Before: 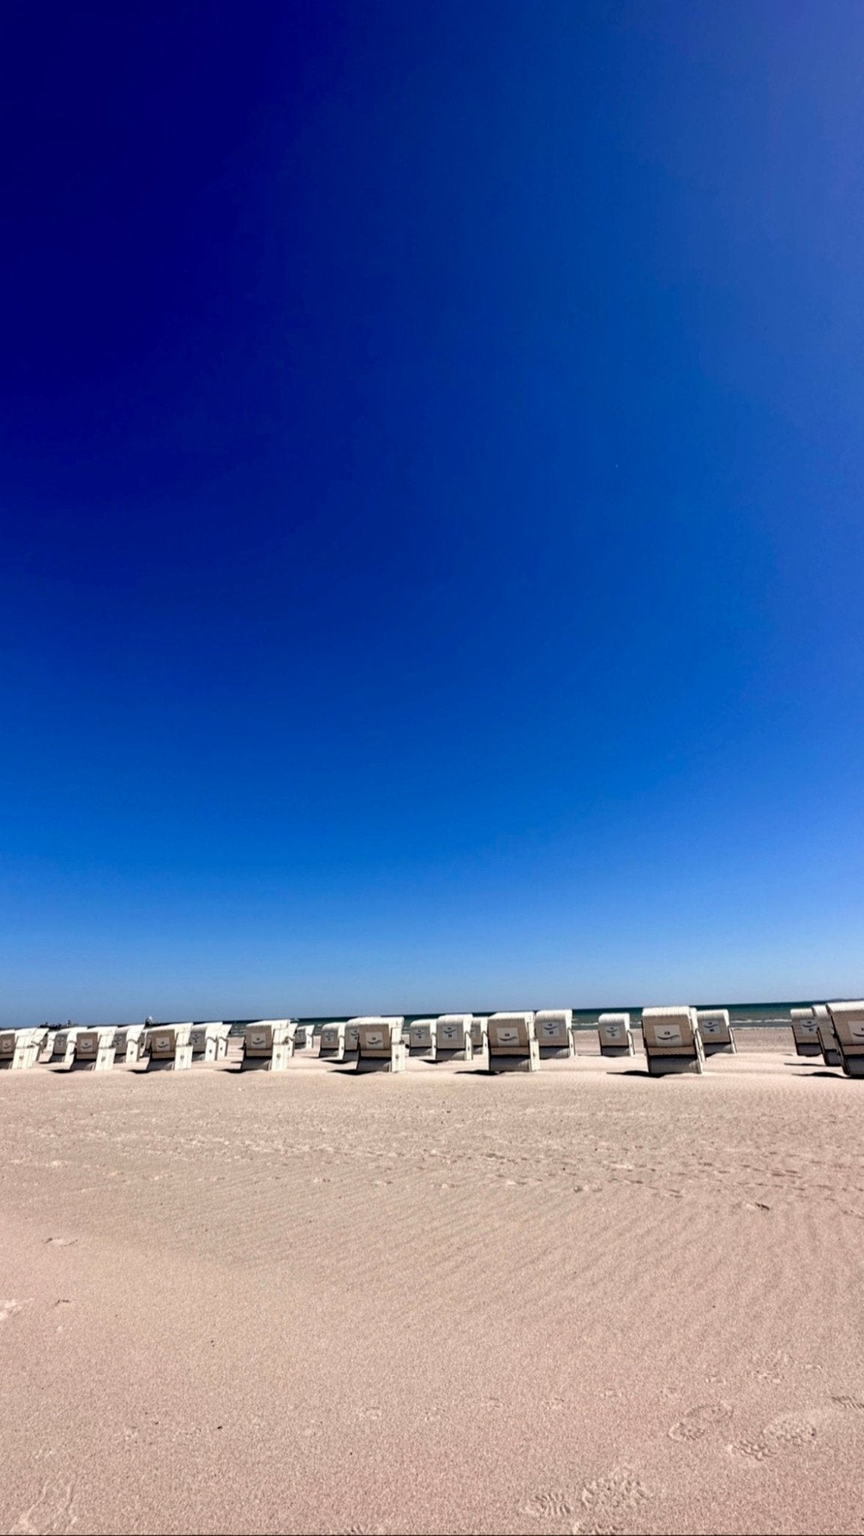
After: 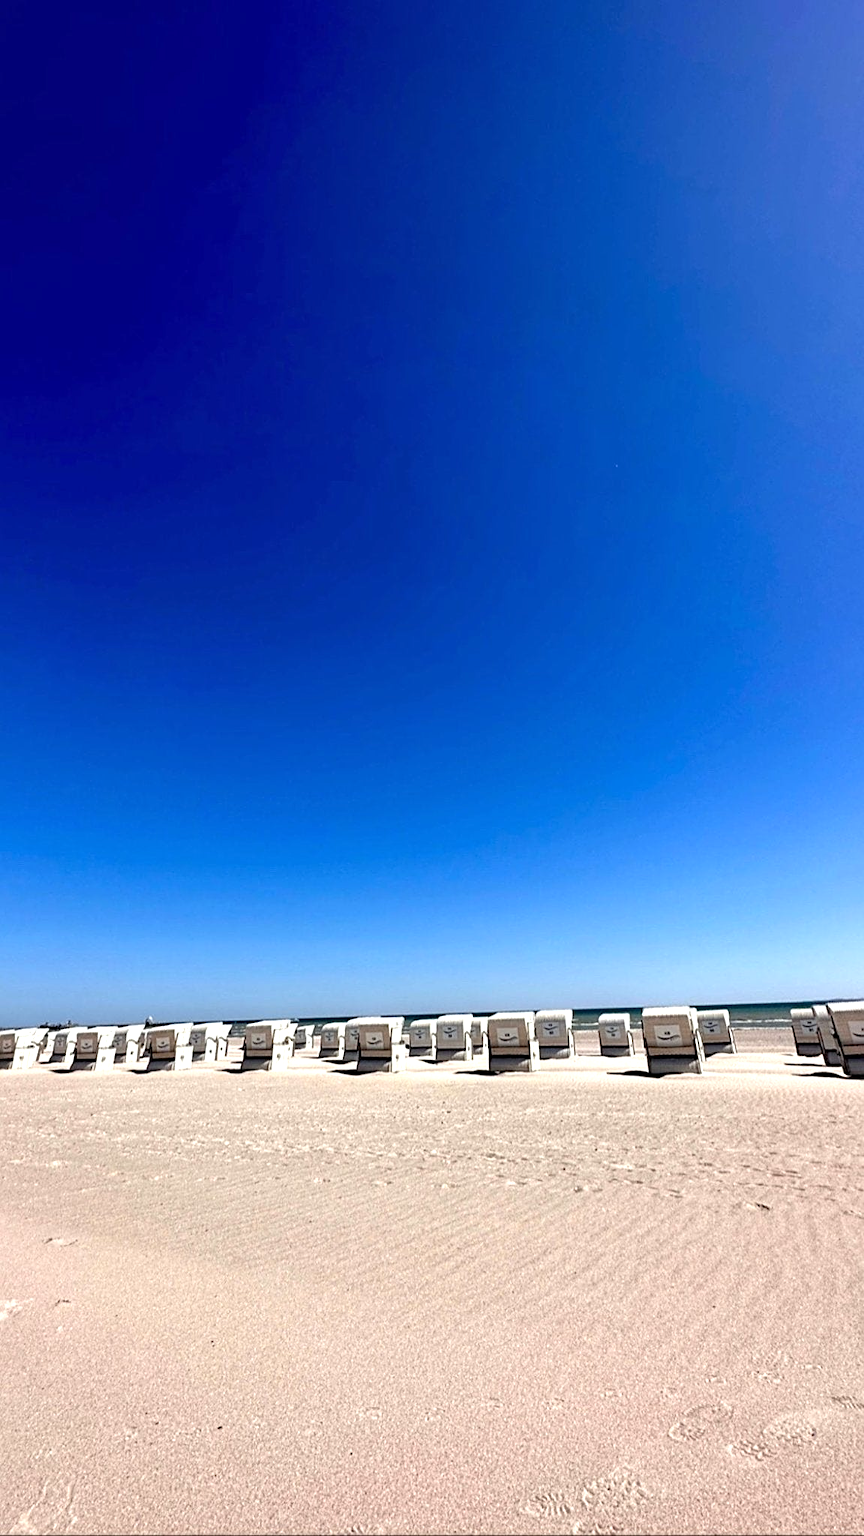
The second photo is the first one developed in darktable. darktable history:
exposure: black level correction 0, exposure 0.5 EV, compensate highlight preservation false
white balance: red 0.978, blue 0.999
sharpen: on, module defaults
